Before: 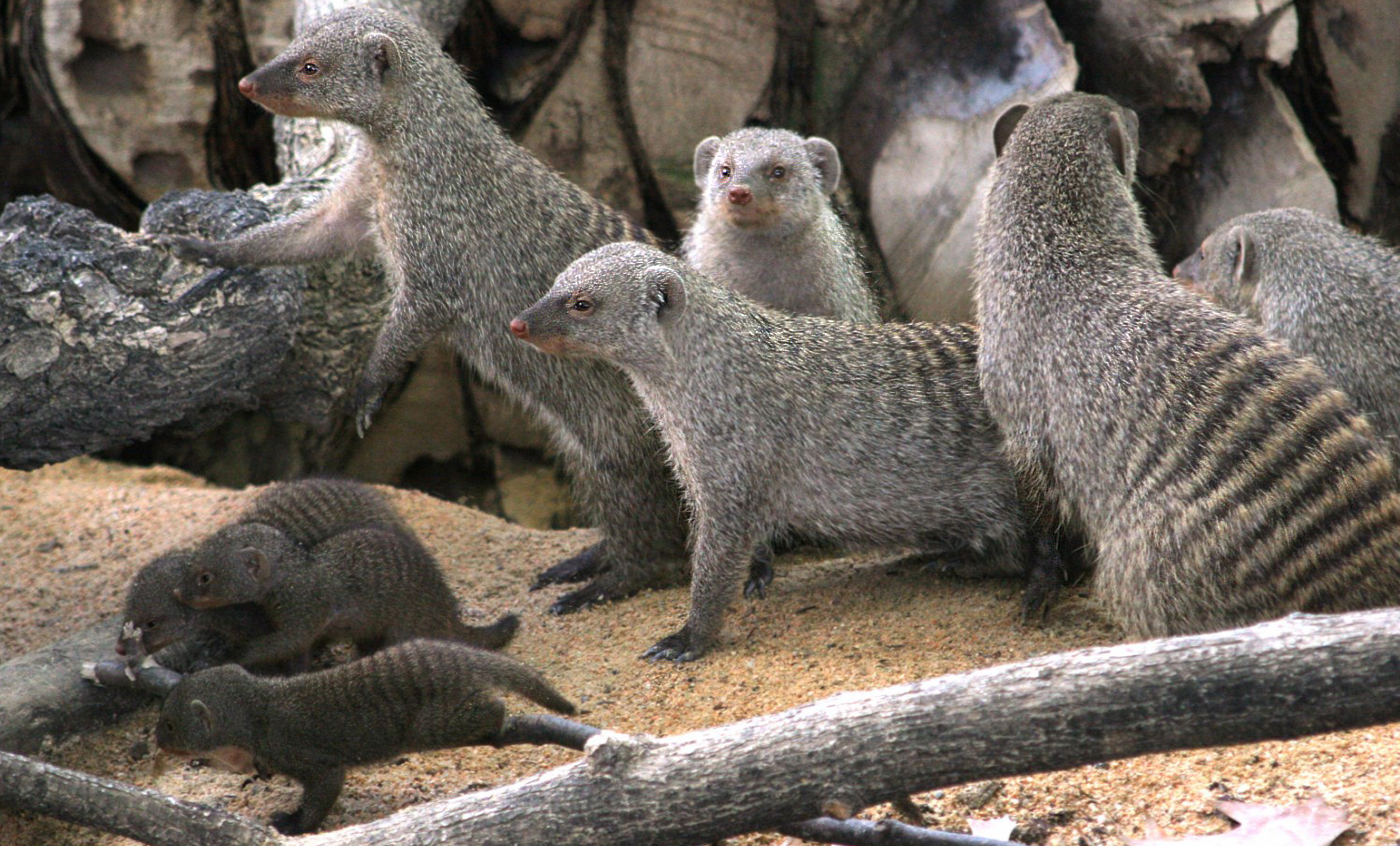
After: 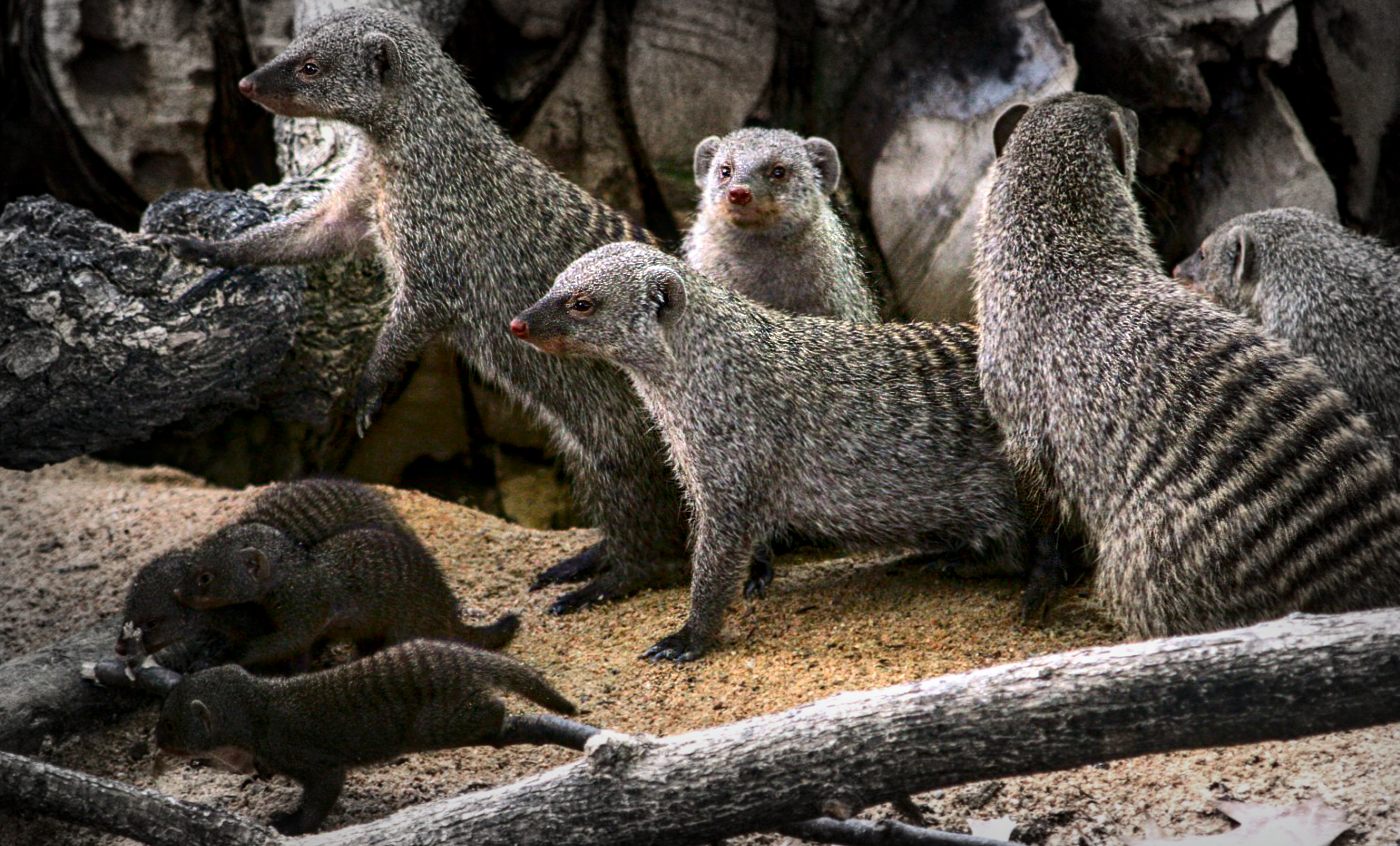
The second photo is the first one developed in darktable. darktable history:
local contrast: on, module defaults
vignetting: fall-off start 52.29%, brightness -0.447, saturation -0.686, automatic ratio true, width/height ratio 1.313, shape 0.211, unbound false
haze removal: compatibility mode true, adaptive false
contrast brightness saturation: contrast 0.214, brightness -0.105, saturation 0.211
